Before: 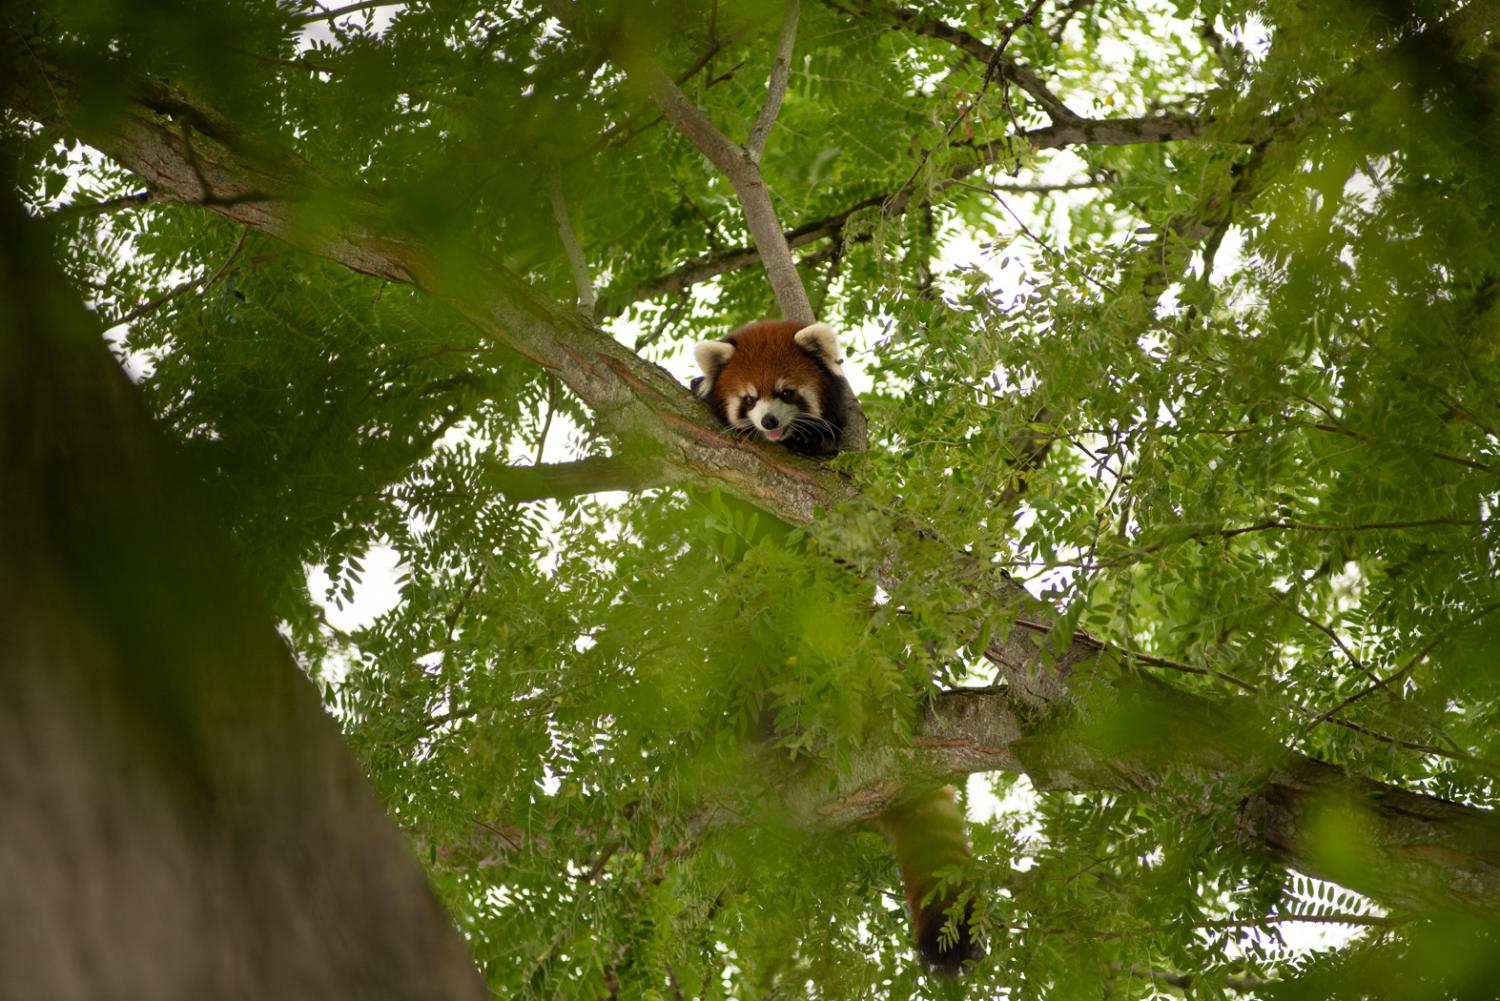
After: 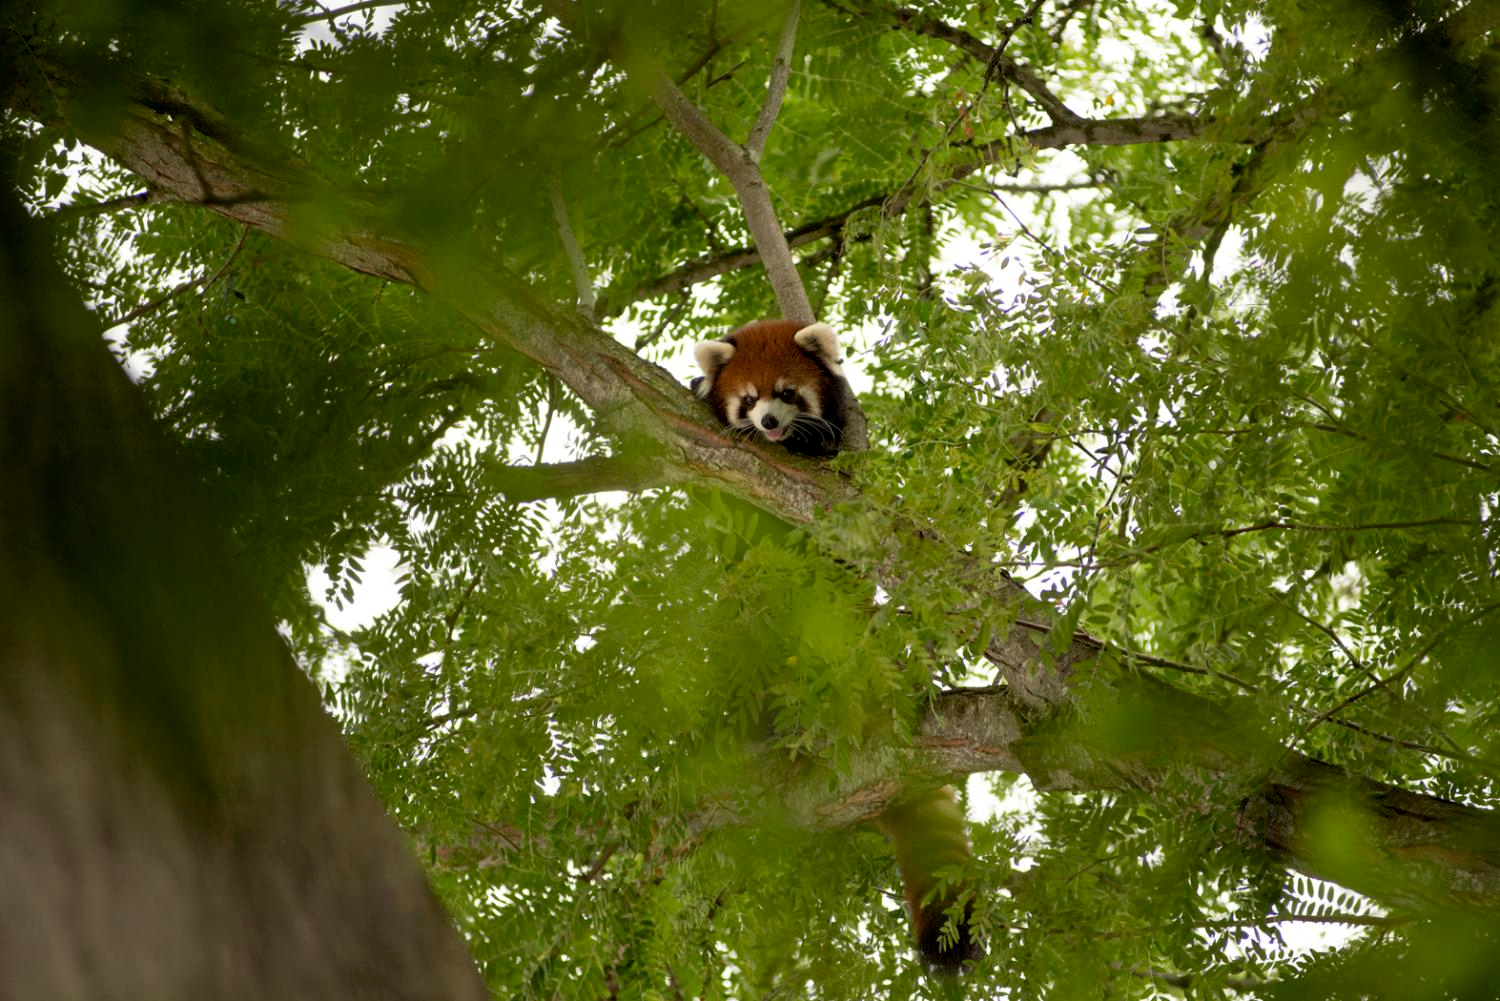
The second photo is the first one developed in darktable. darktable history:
color correction: highlights b* 0.019, saturation 0.99
exposure: black level correction 0.004, exposure 0.016 EV, compensate highlight preservation false
